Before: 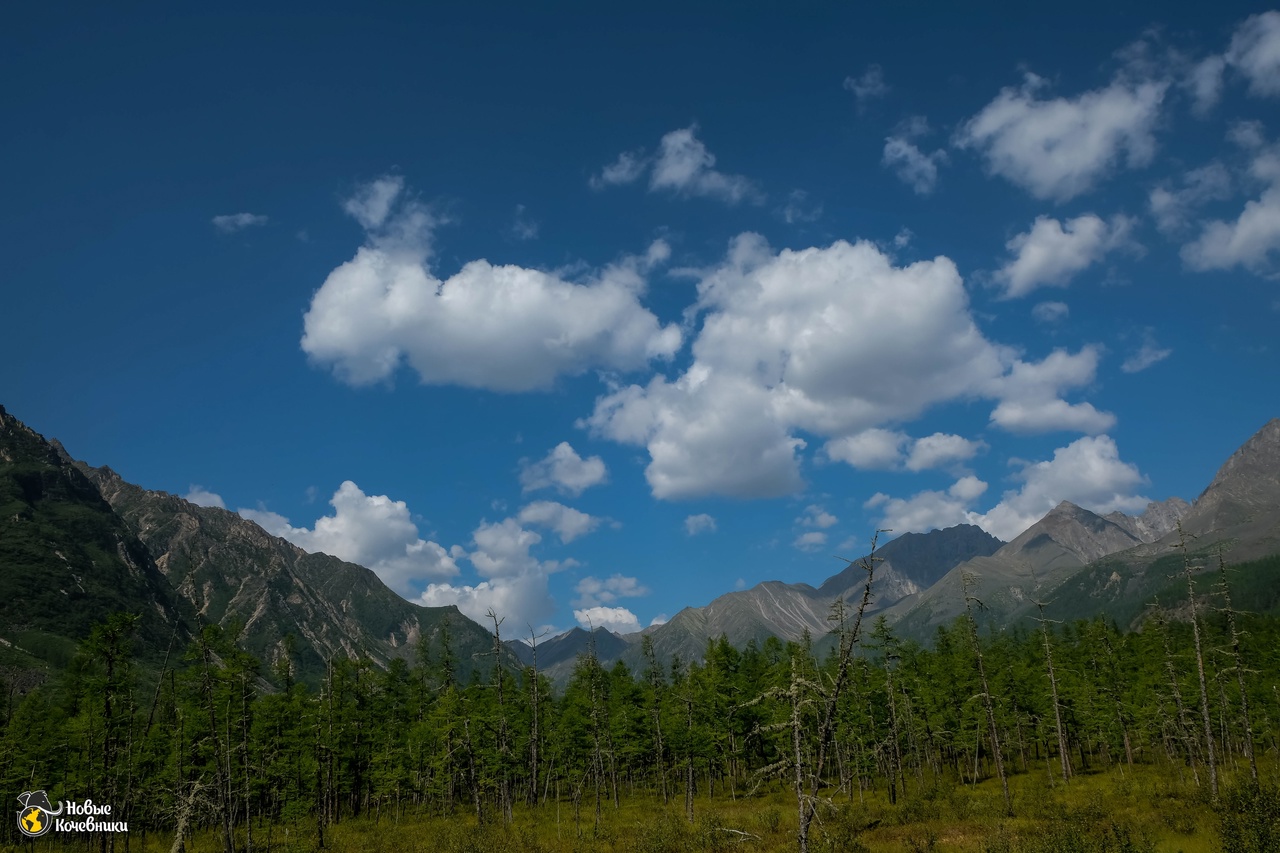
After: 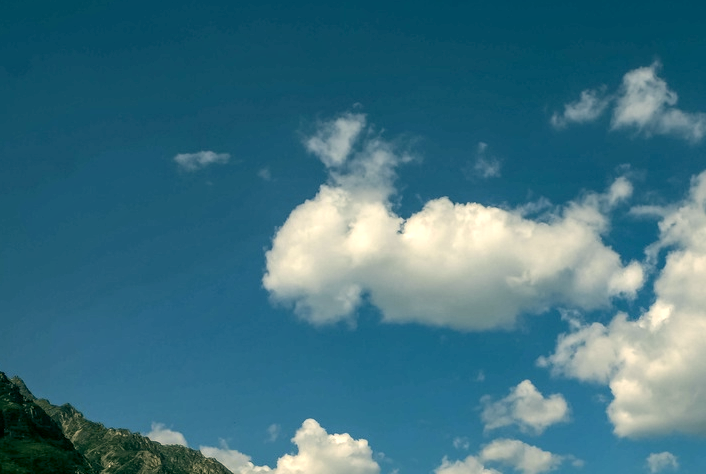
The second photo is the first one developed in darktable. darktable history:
crop and rotate: left 3.044%, top 7.469%, right 41.761%, bottom 36.873%
local contrast: detail 144%
exposure: exposure 0.519 EV, compensate highlight preservation false
color correction: highlights a* 4.84, highlights b* 24.12, shadows a* -15.75, shadows b* 3.82
